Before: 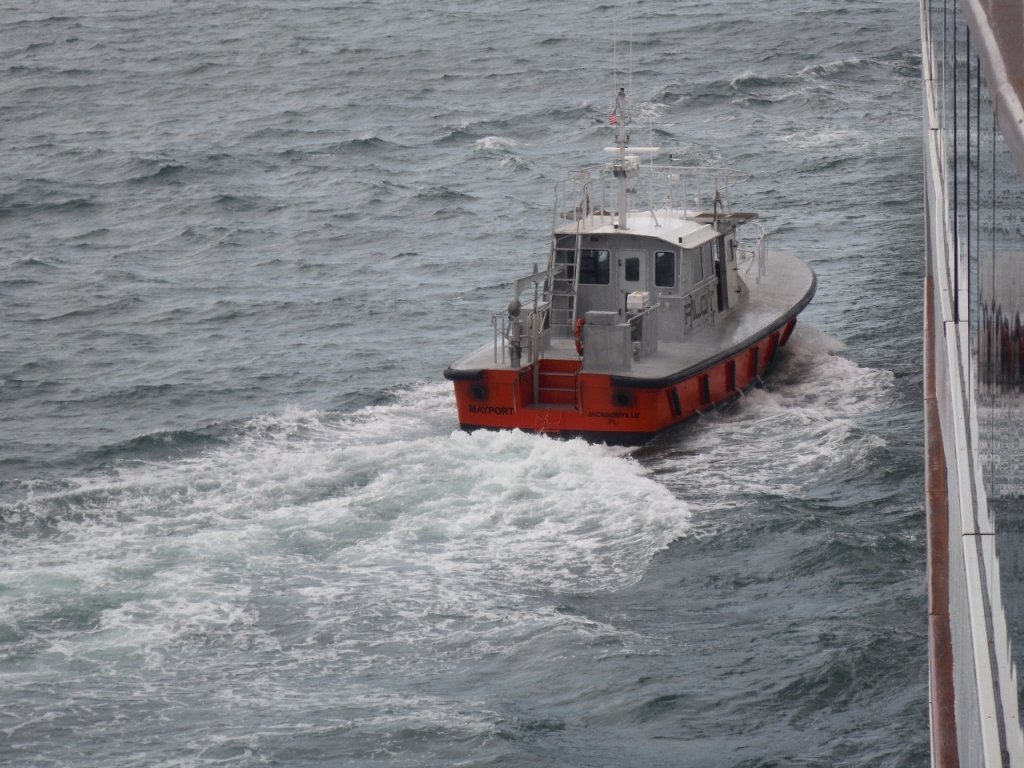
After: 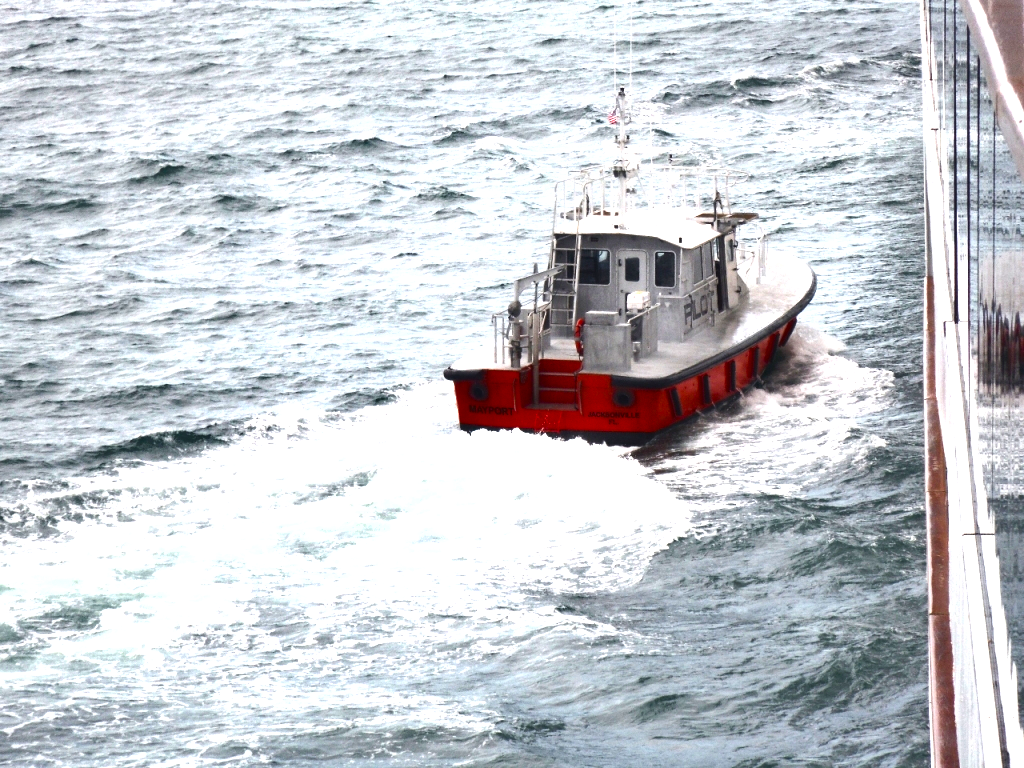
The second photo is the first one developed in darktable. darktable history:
exposure: black level correction 0, exposure 1.101 EV, compensate highlight preservation false
shadows and highlights: shadows 48.42, highlights -41.83, soften with gaussian
tone equalizer: -8 EV -0.713 EV, -7 EV -0.73 EV, -6 EV -0.622 EV, -5 EV -0.361 EV, -3 EV 0.386 EV, -2 EV 0.6 EV, -1 EV 0.687 EV, +0 EV 0.774 EV, edges refinement/feathering 500, mask exposure compensation -1.57 EV, preserve details no
color balance rgb: power › hue 328.93°, linear chroma grading › shadows -8.288%, linear chroma grading › global chroma 9.799%, perceptual saturation grading › global saturation 20%, perceptual saturation grading › highlights -24.802%, perceptual saturation grading › shadows 25.284%, global vibrance 20%
